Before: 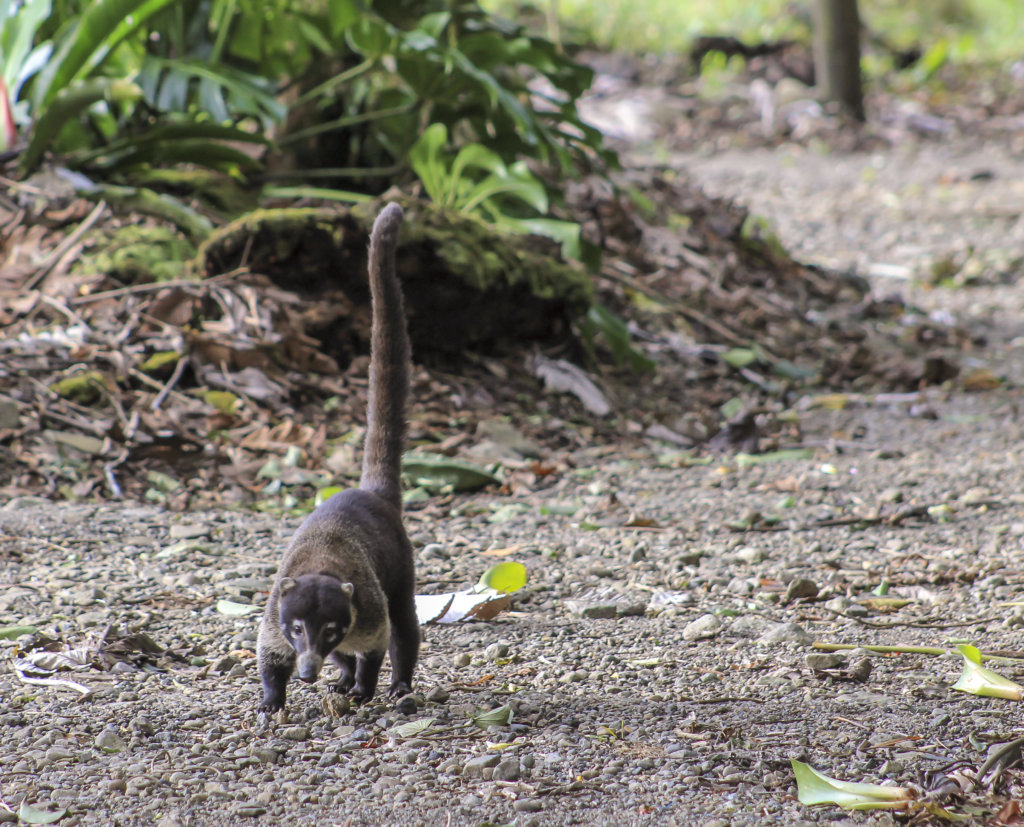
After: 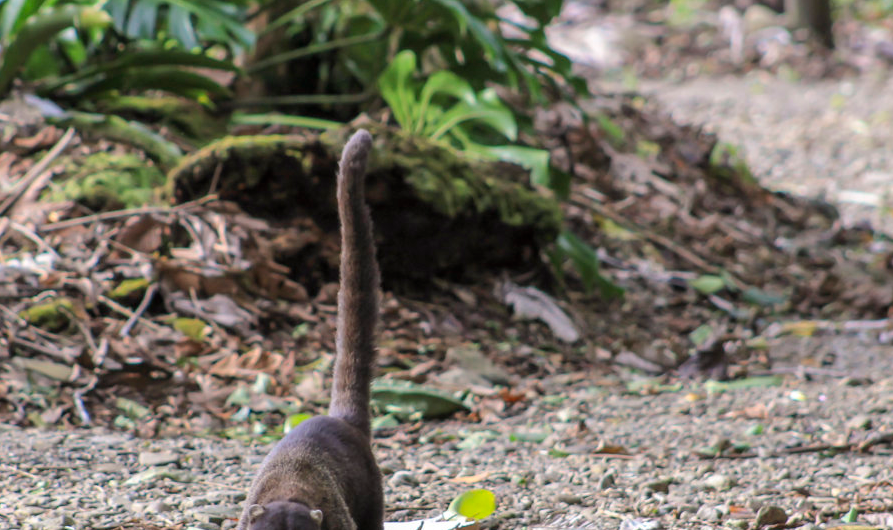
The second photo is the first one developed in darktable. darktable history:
crop: left 3.034%, top 8.917%, right 9.669%, bottom 26.878%
